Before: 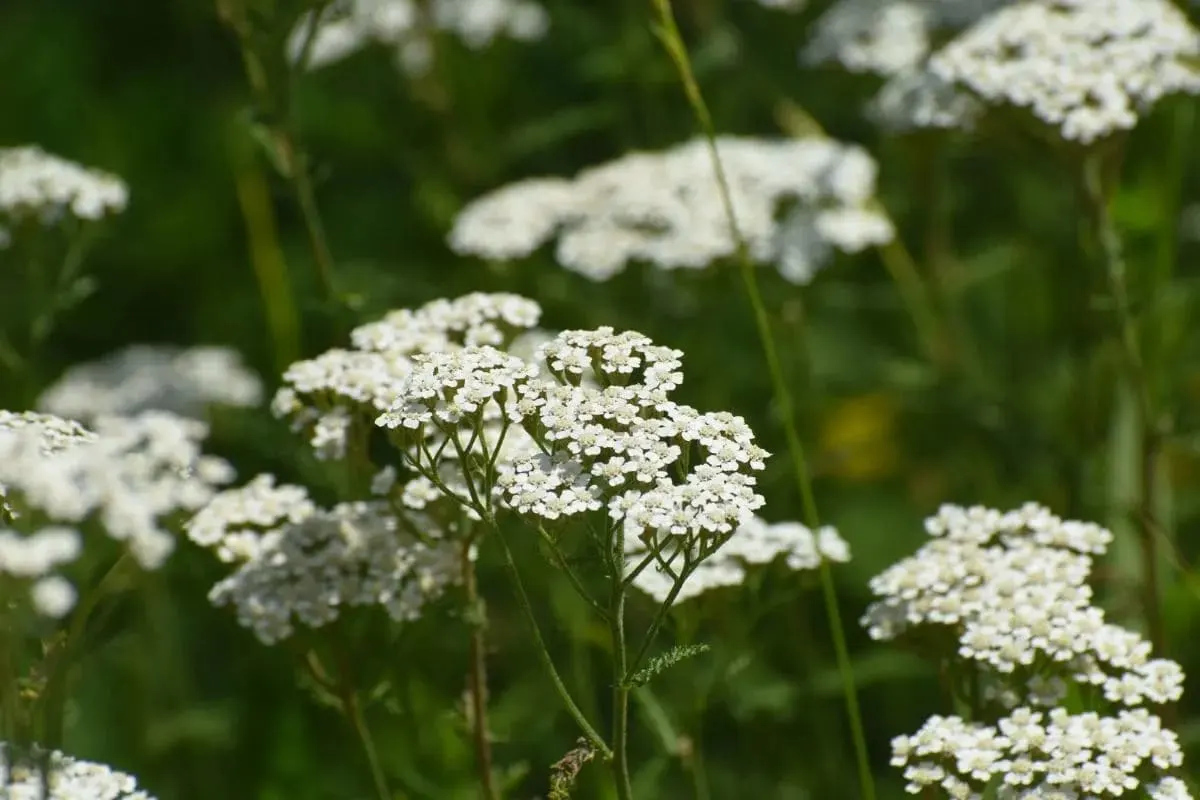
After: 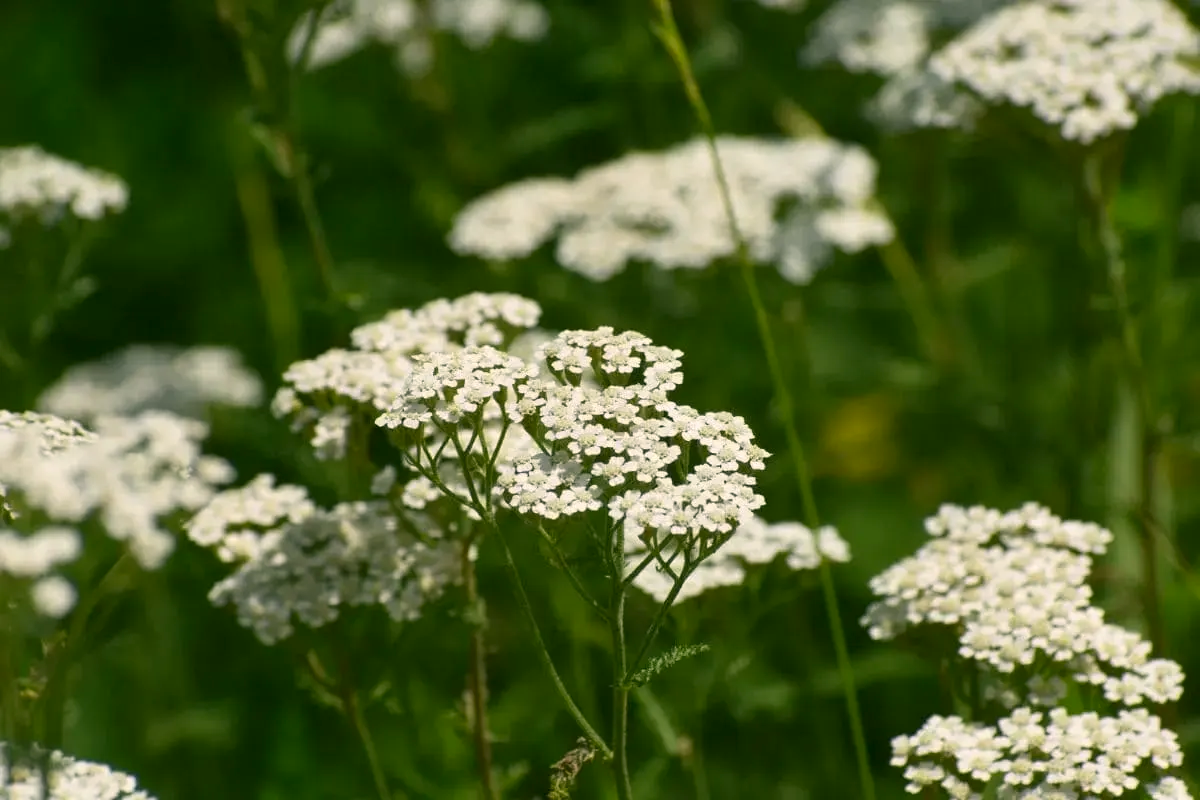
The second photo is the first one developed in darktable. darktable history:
color correction: highlights a* 4.02, highlights b* 4.98, shadows a* -7.55, shadows b* 4.98
white balance: red 1.009, blue 0.985
